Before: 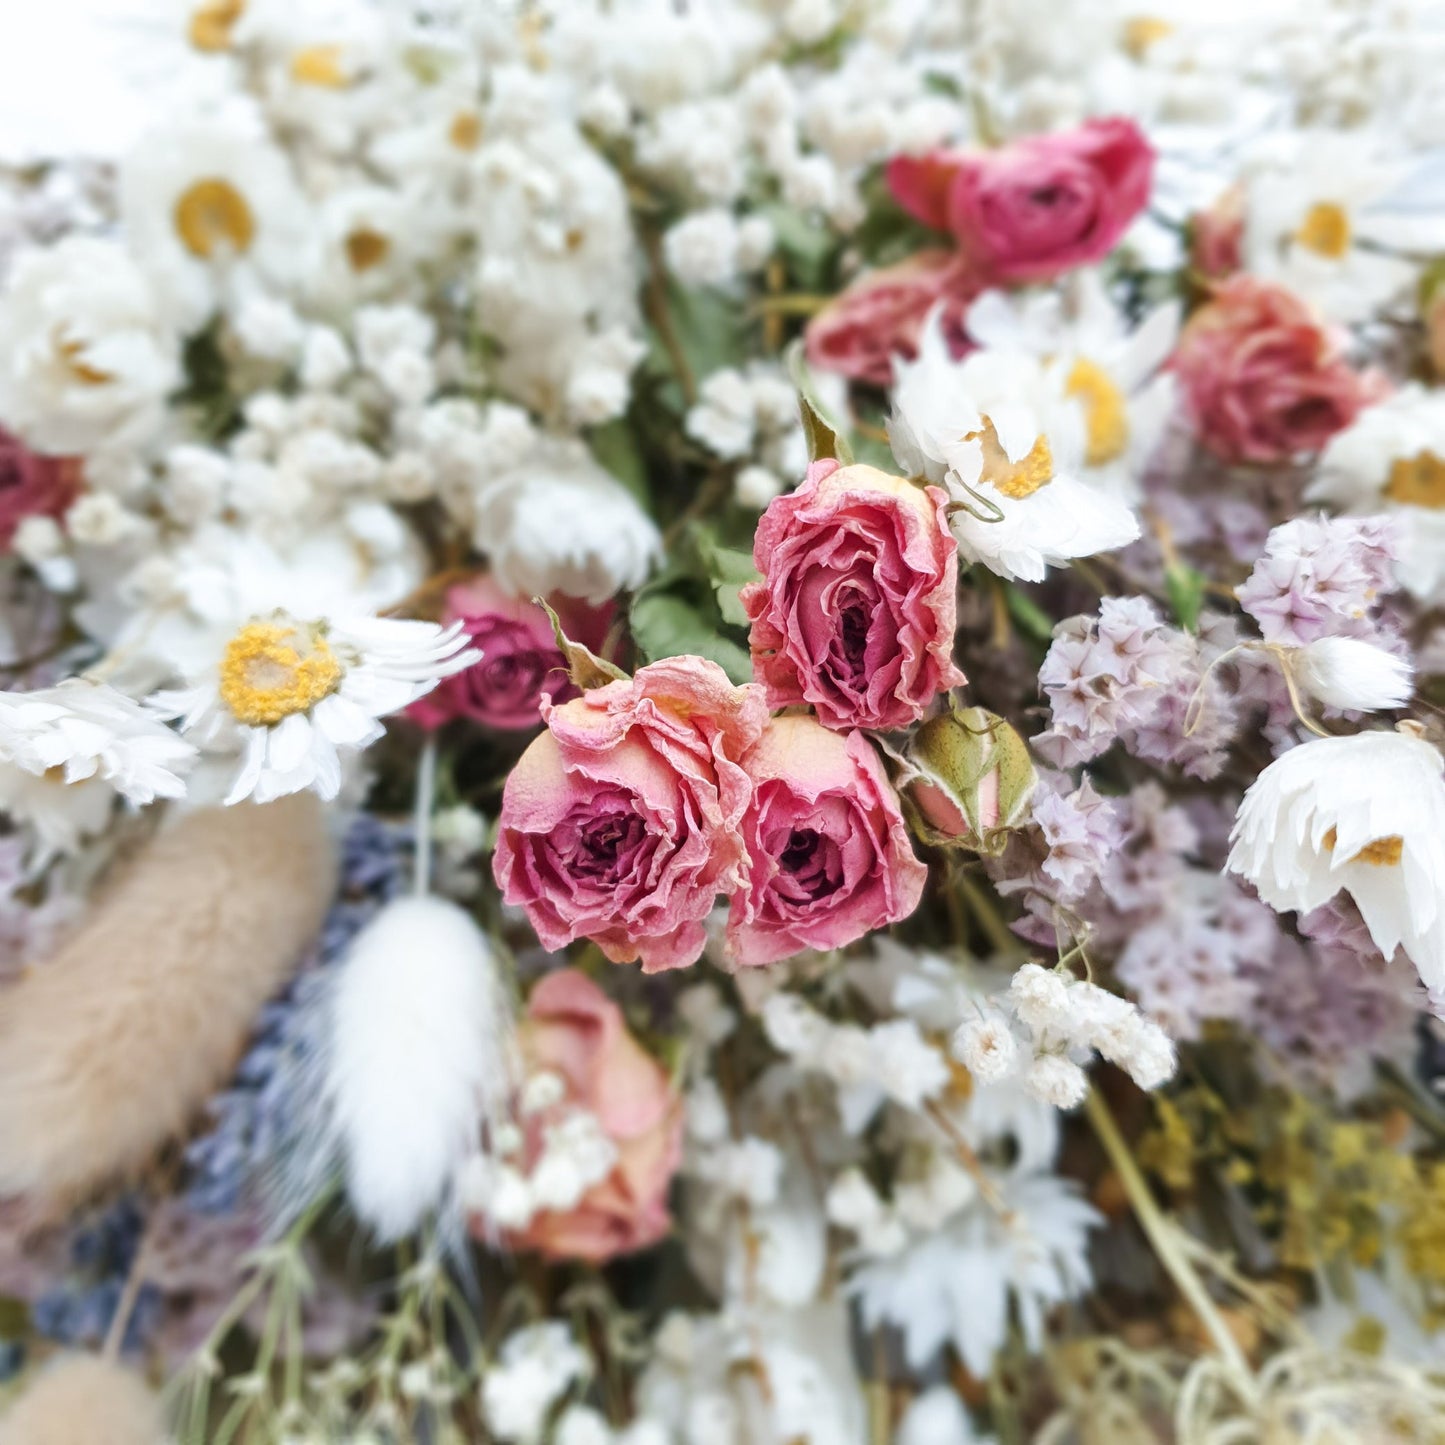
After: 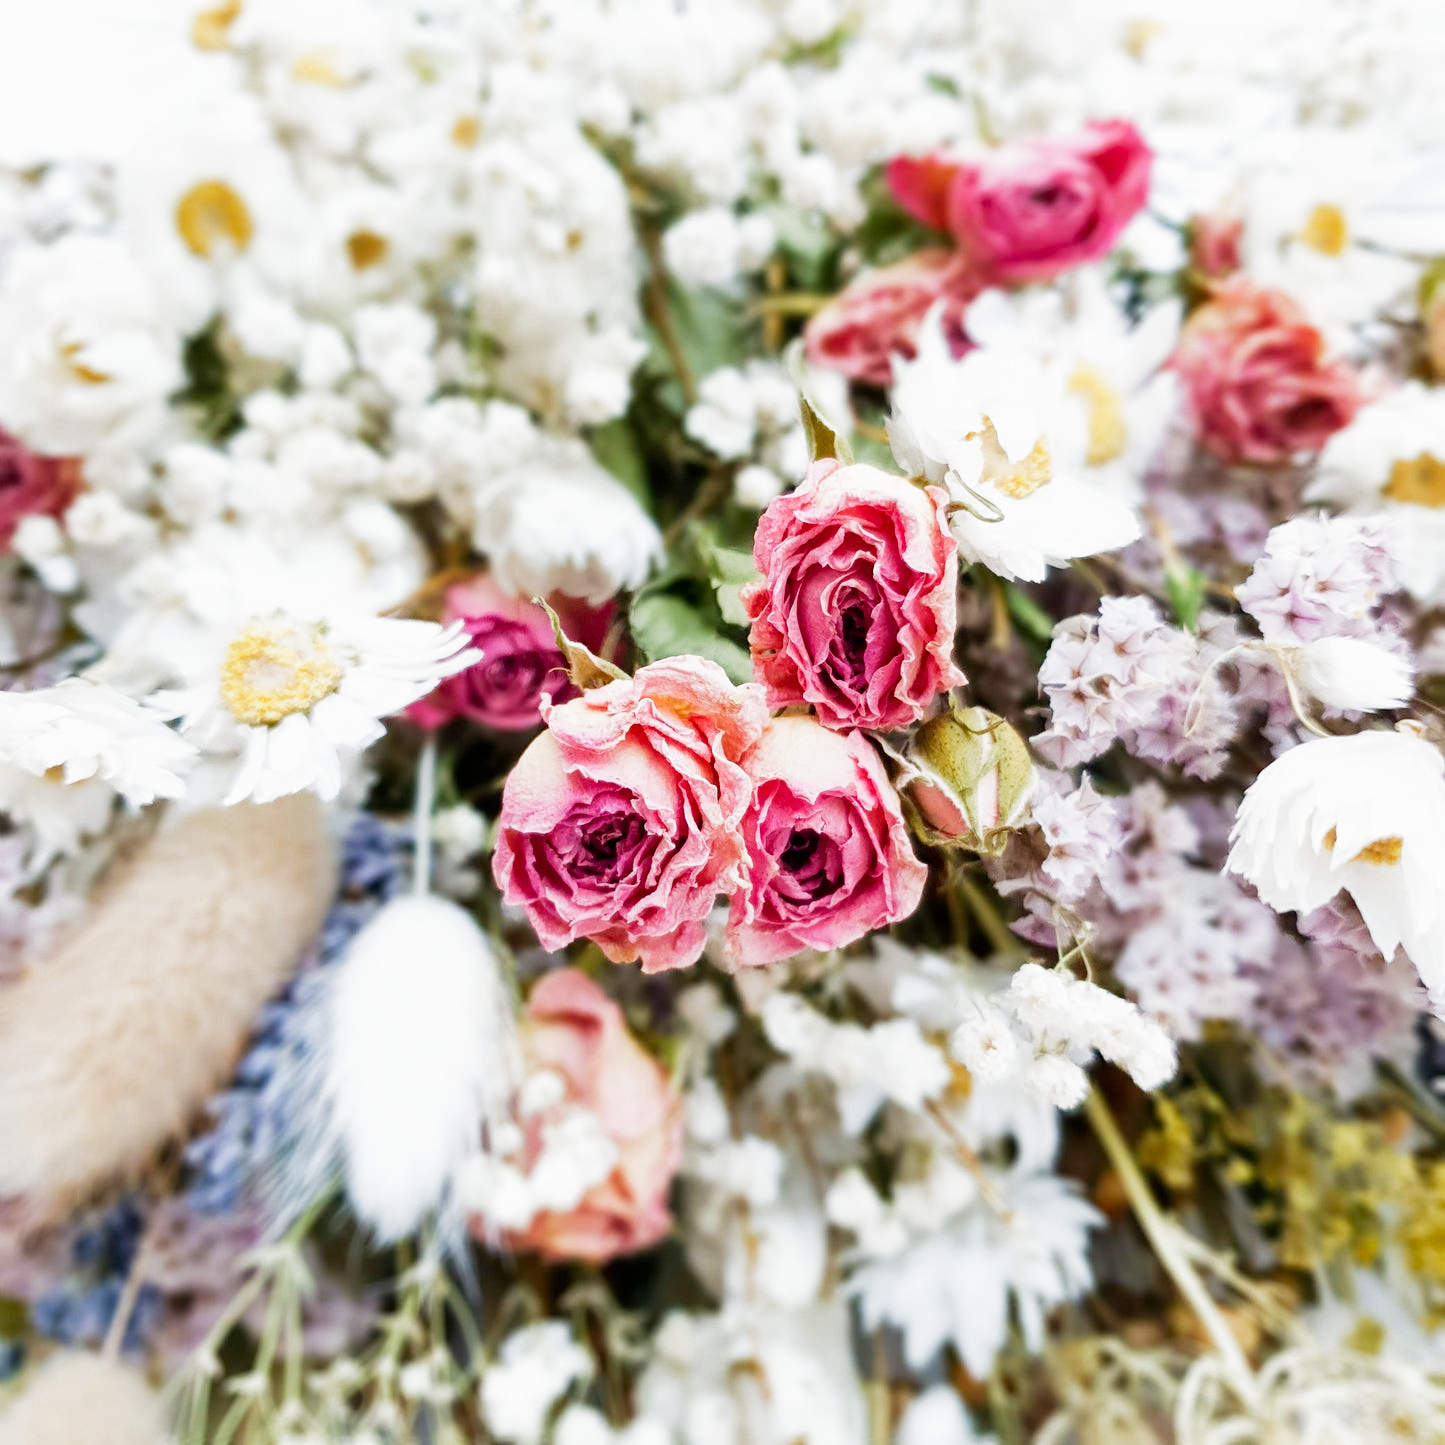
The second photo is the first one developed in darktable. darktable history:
haze removal: strength 0.02, distance 0.25, compatibility mode true, adaptive false
filmic rgb: middle gray luminance 12.74%, black relative exposure -10.13 EV, white relative exposure 3.47 EV, threshold 6 EV, target black luminance 0%, hardness 5.74, latitude 44.69%, contrast 1.221, highlights saturation mix 5%, shadows ↔ highlights balance 26.78%, add noise in highlights 0, preserve chrominance no, color science v3 (2019), use custom middle-gray values true, iterations of high-quality reconstruction 0, contrast in highlights soft, enable highlight reconstruction true
